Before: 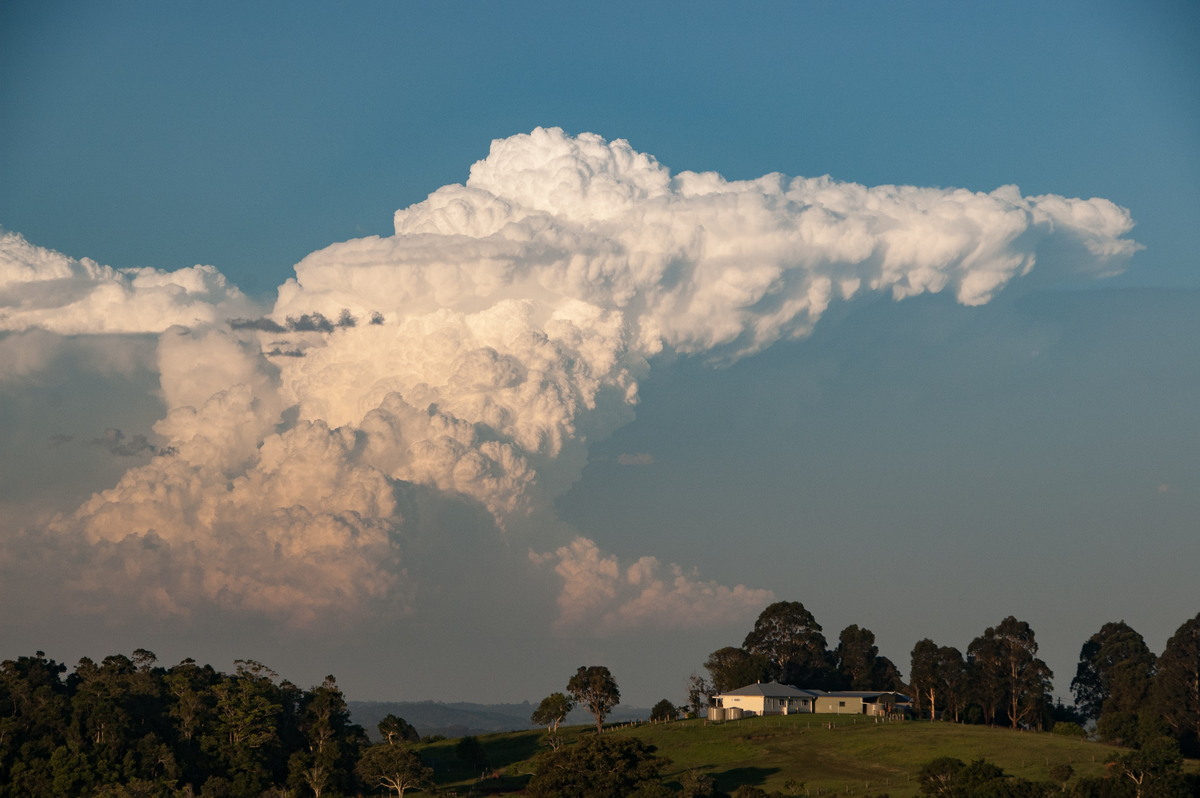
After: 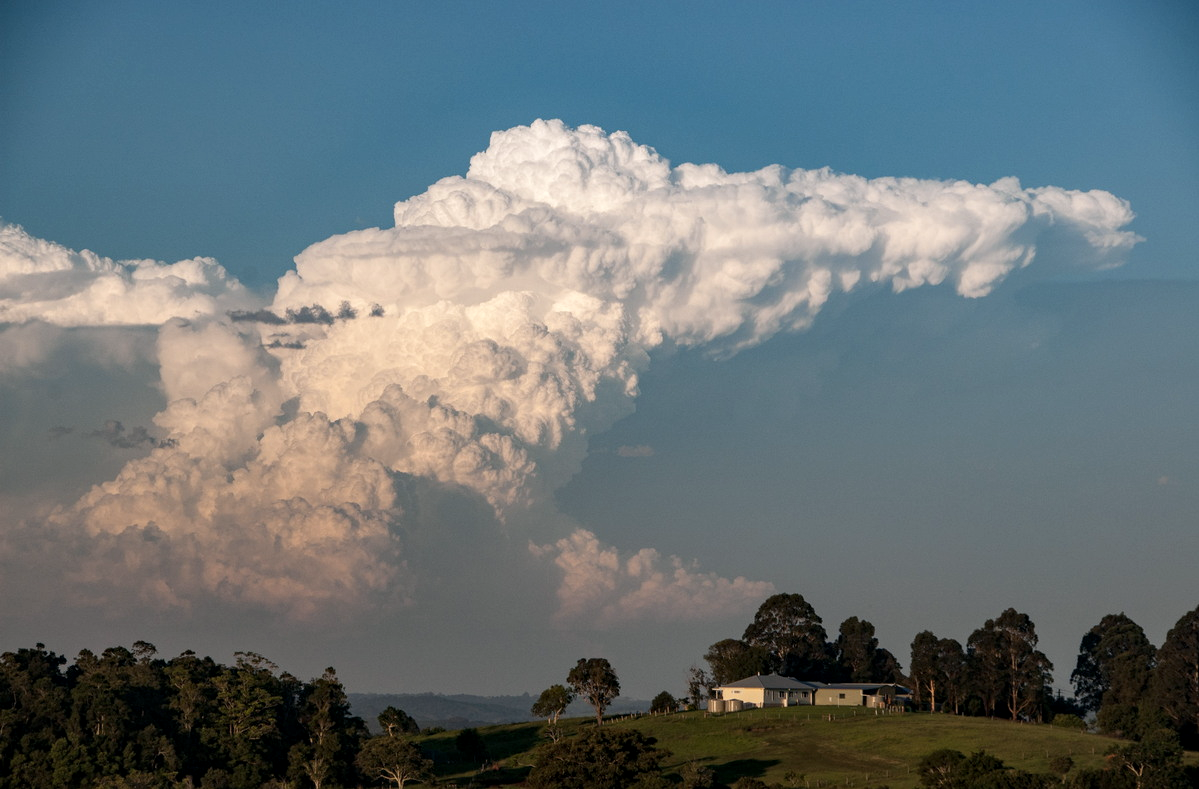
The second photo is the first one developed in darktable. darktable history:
white balance: red 0.983, blue 1.036
local contrast: on, module defaults
crop: top 1.049%, right 0.001%
